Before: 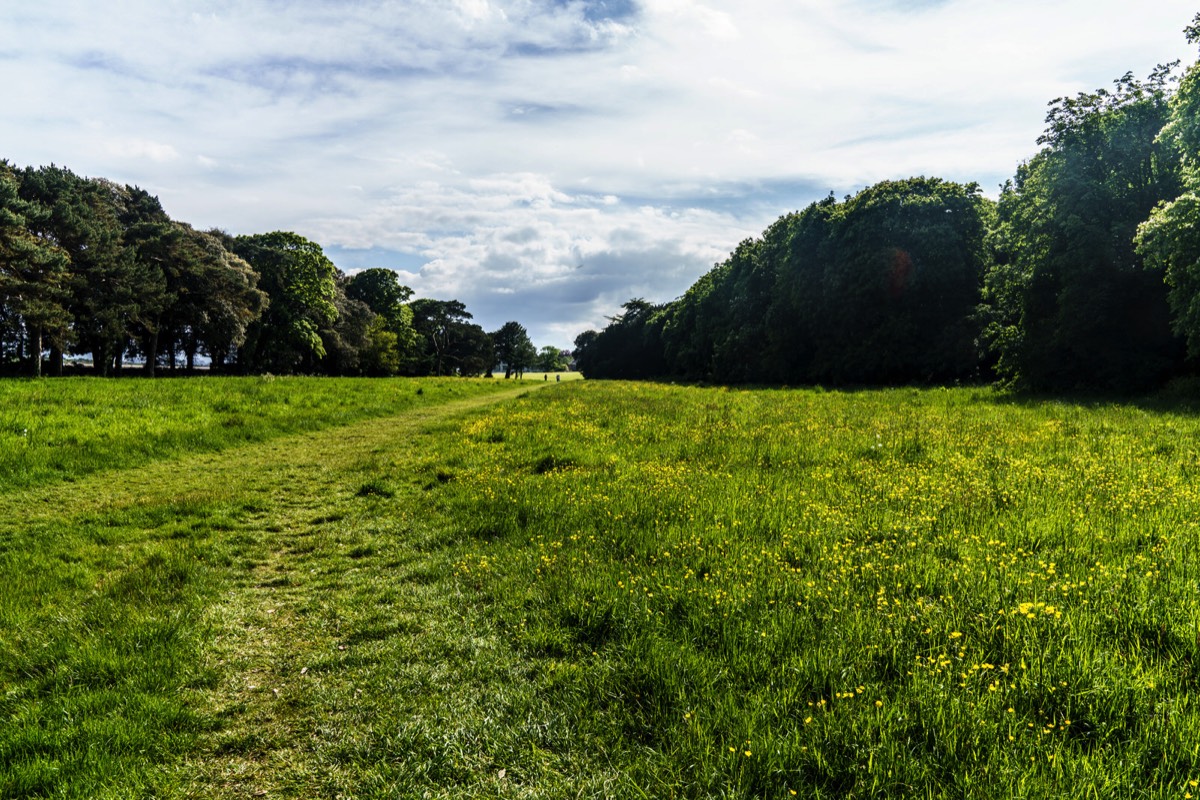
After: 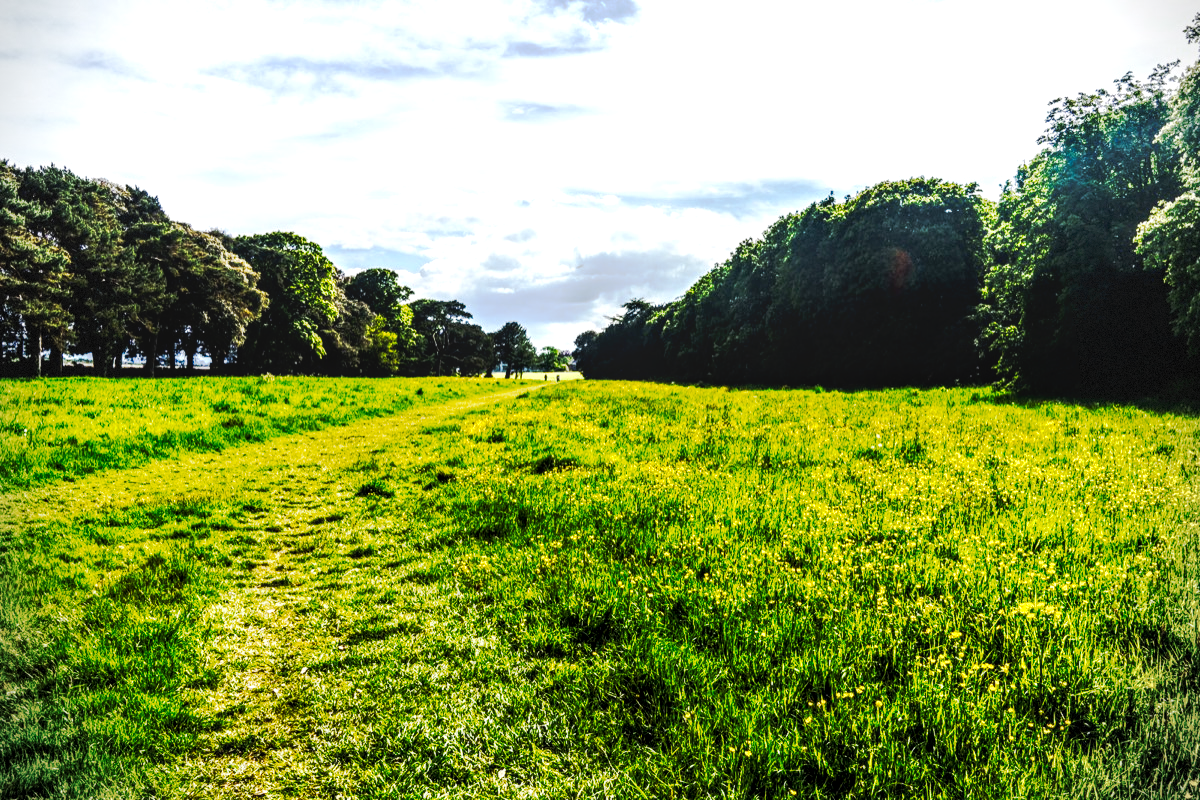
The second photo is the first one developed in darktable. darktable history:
exposure: exposure 0.657 EV, compensate highlight preservation false
vignetting: dithering 8-bit output, unbound false
local contrast: on, module defaults
tone curve: curves: ch0 [(0, 0) (0.003, 0.002) (0.011, 0.004) (0.025, 0.005) (0.044, 0.009) (0.069, 0.013) (0.1, 0.017) (0.136, 0.036) (0.177, 0.066) (0.224, 0.102) (0.277, 0.143) (0.335, 0.197) (0.399, 0.268) (0.468, 0.389) (0.543, 0.549) (0.623, 0.714) (0.709, 0.801) (0.801, 0.854) (0.898, 0.9) (1, 1)], preserve colors none
